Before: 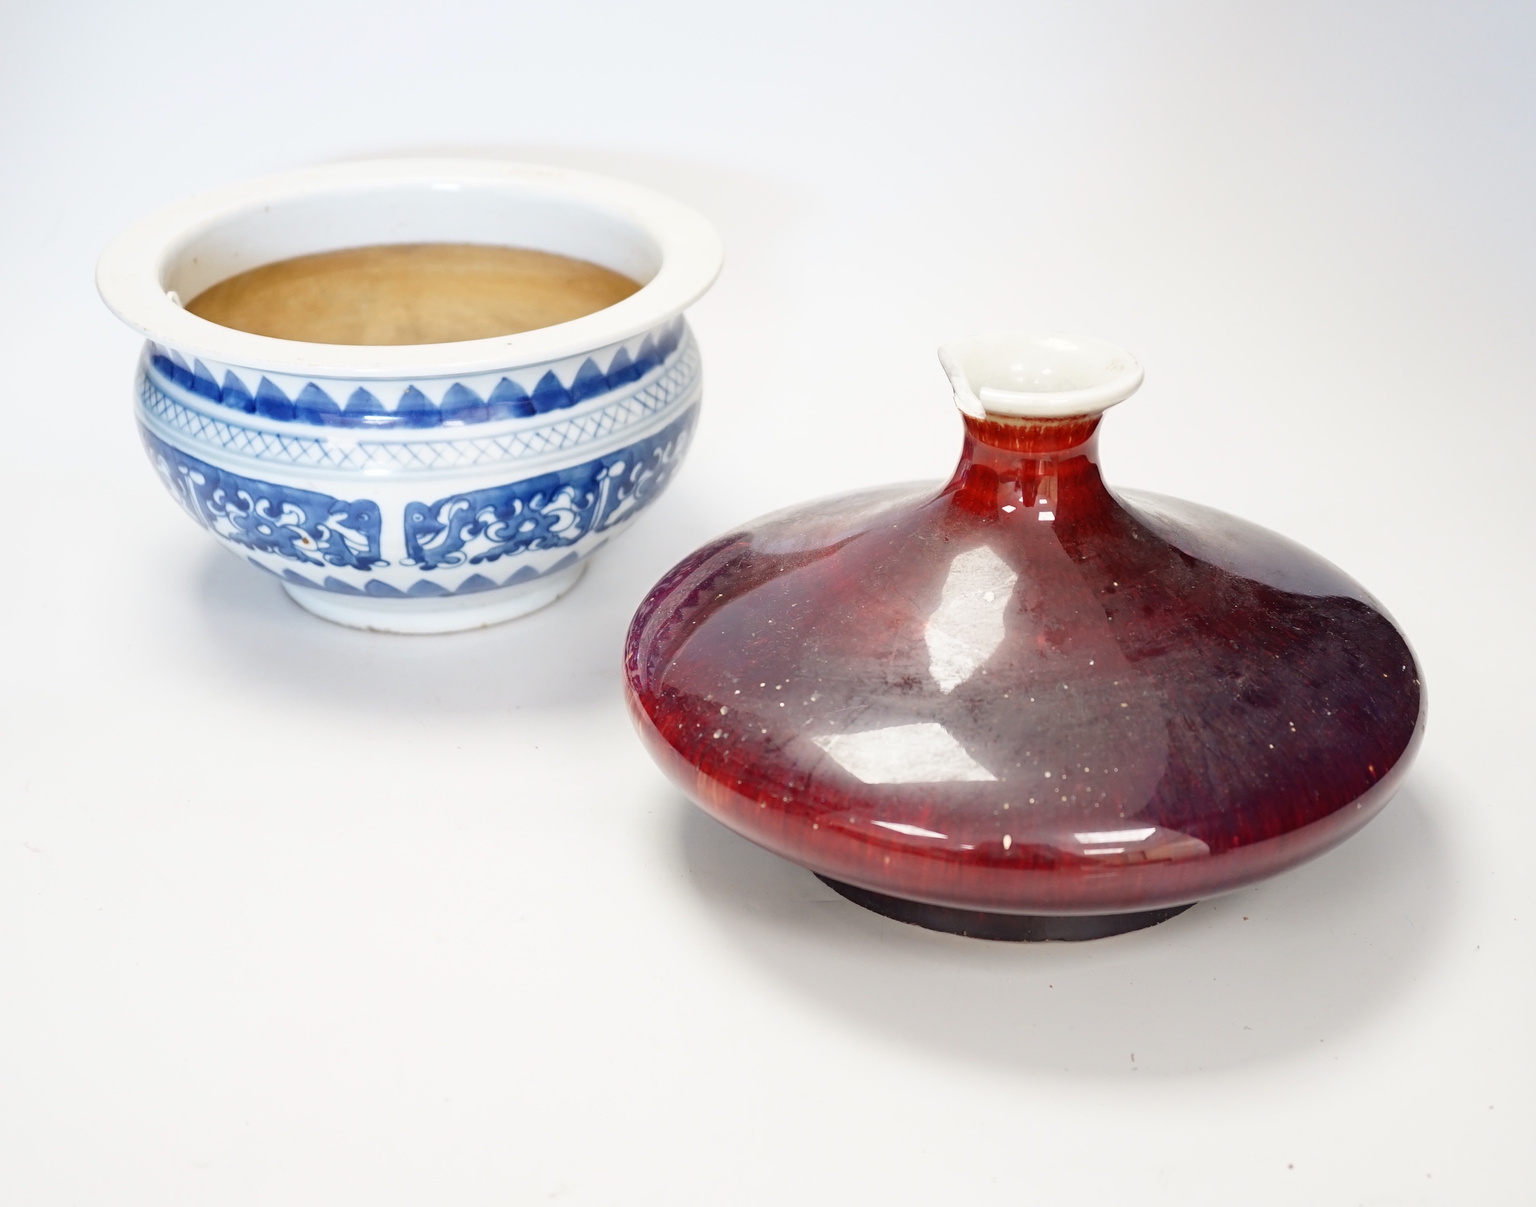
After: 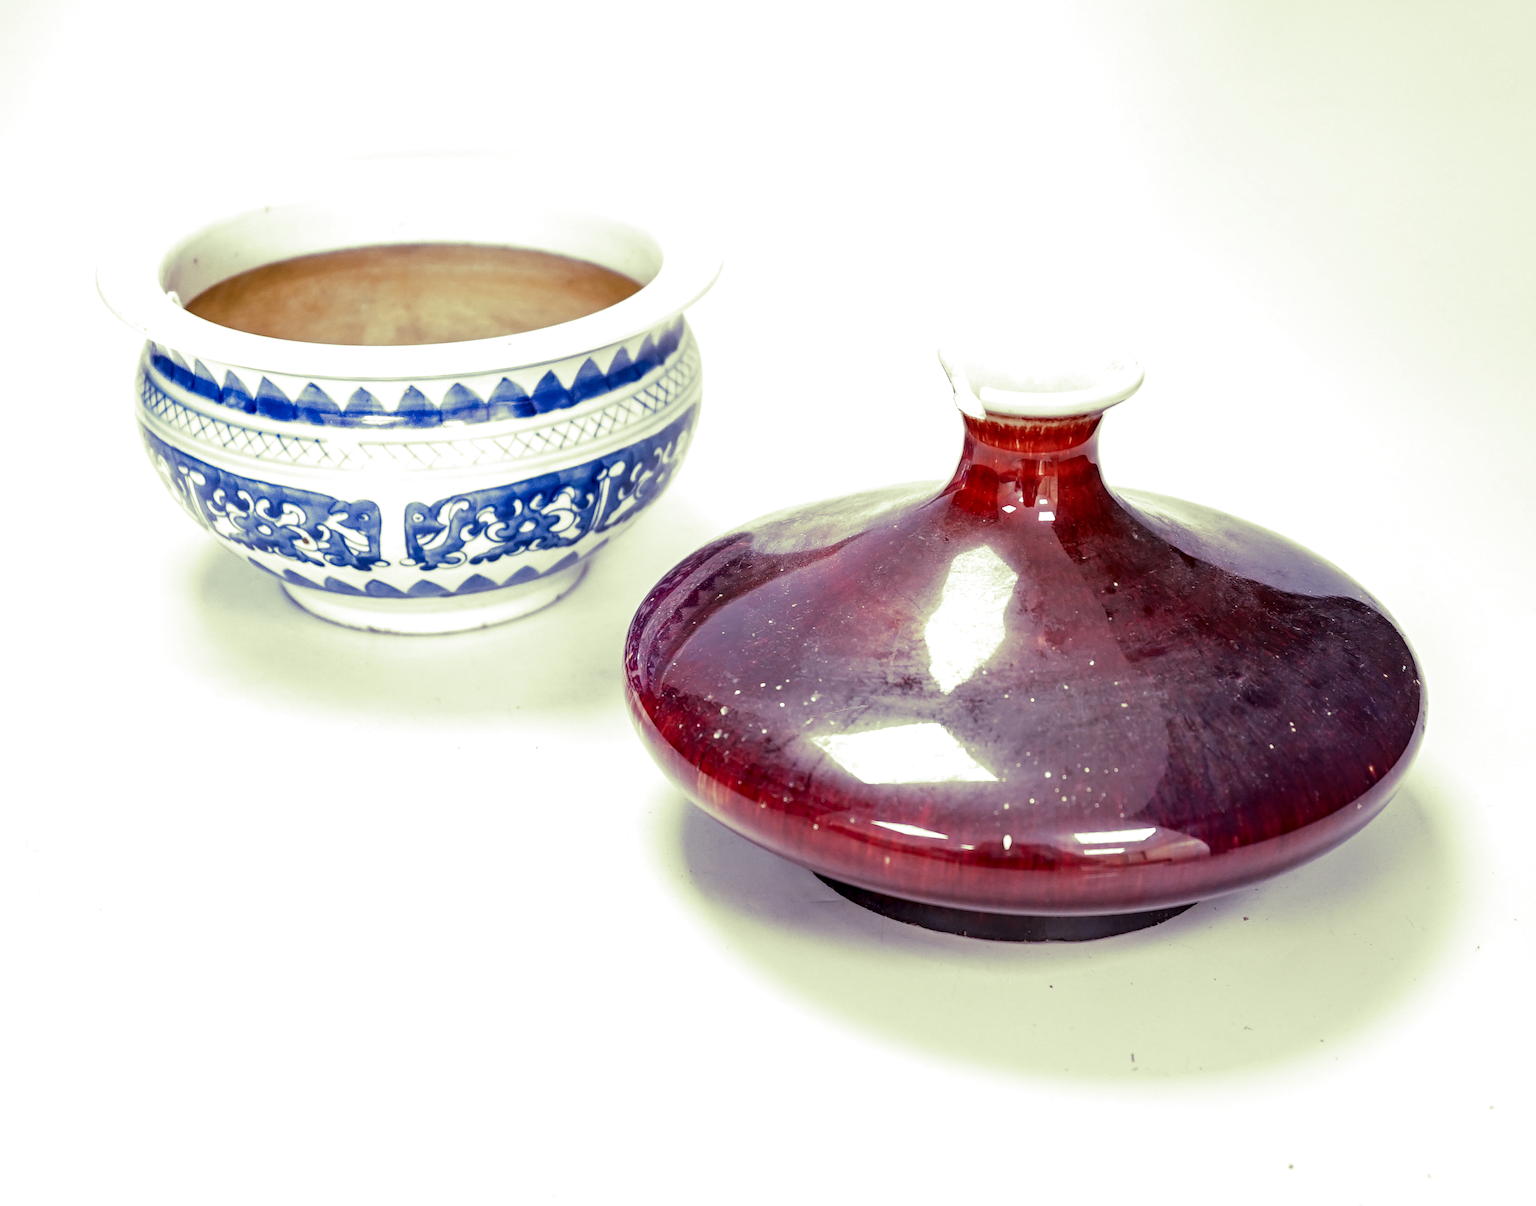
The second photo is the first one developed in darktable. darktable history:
local contrast: detail 150%
split-toning: shadows › hue 290.82°, shadows › saturation 0.34, highlights › saturation 0.38, balance 0, compress 50%
white balance: red 1.042, blue 1.17
